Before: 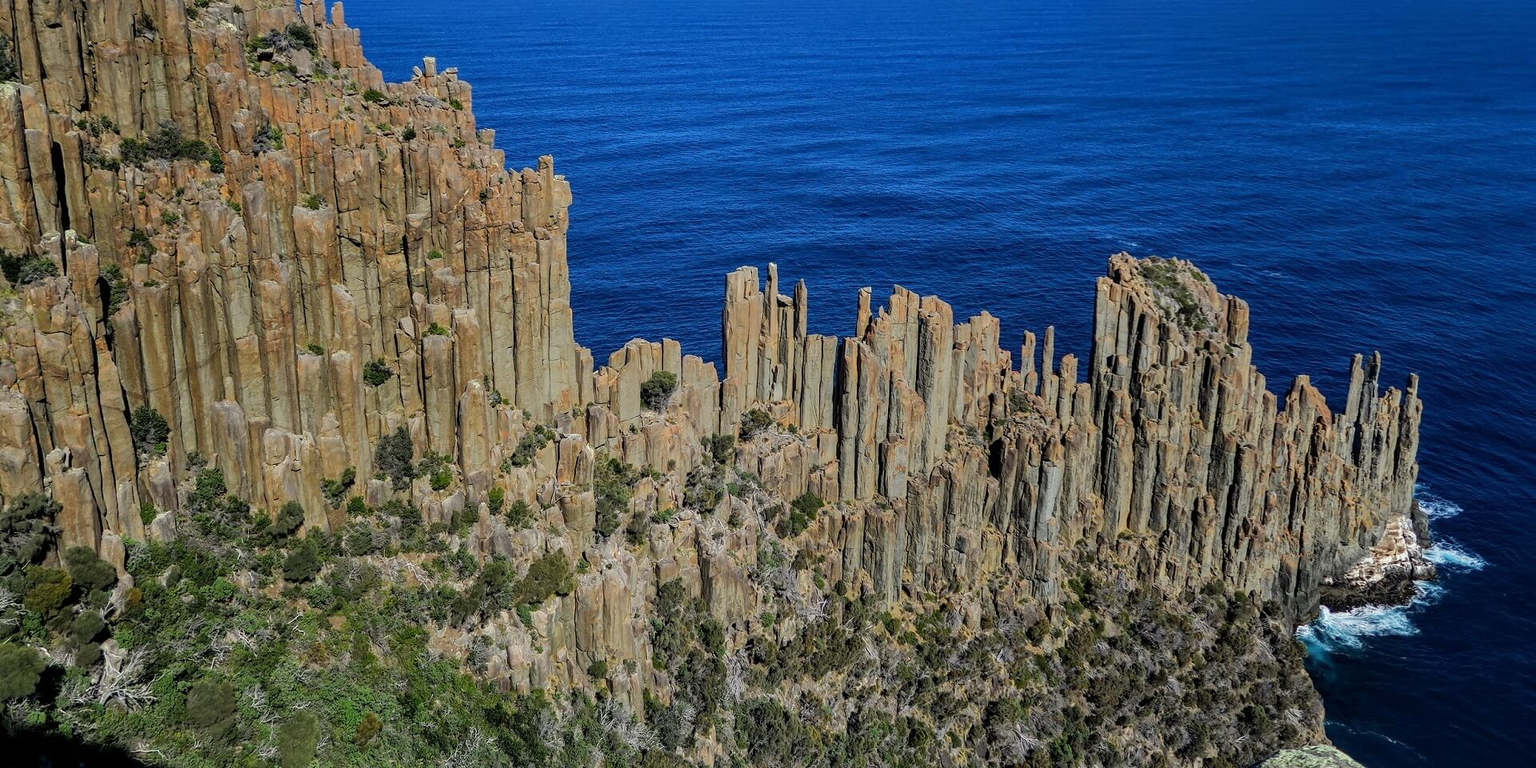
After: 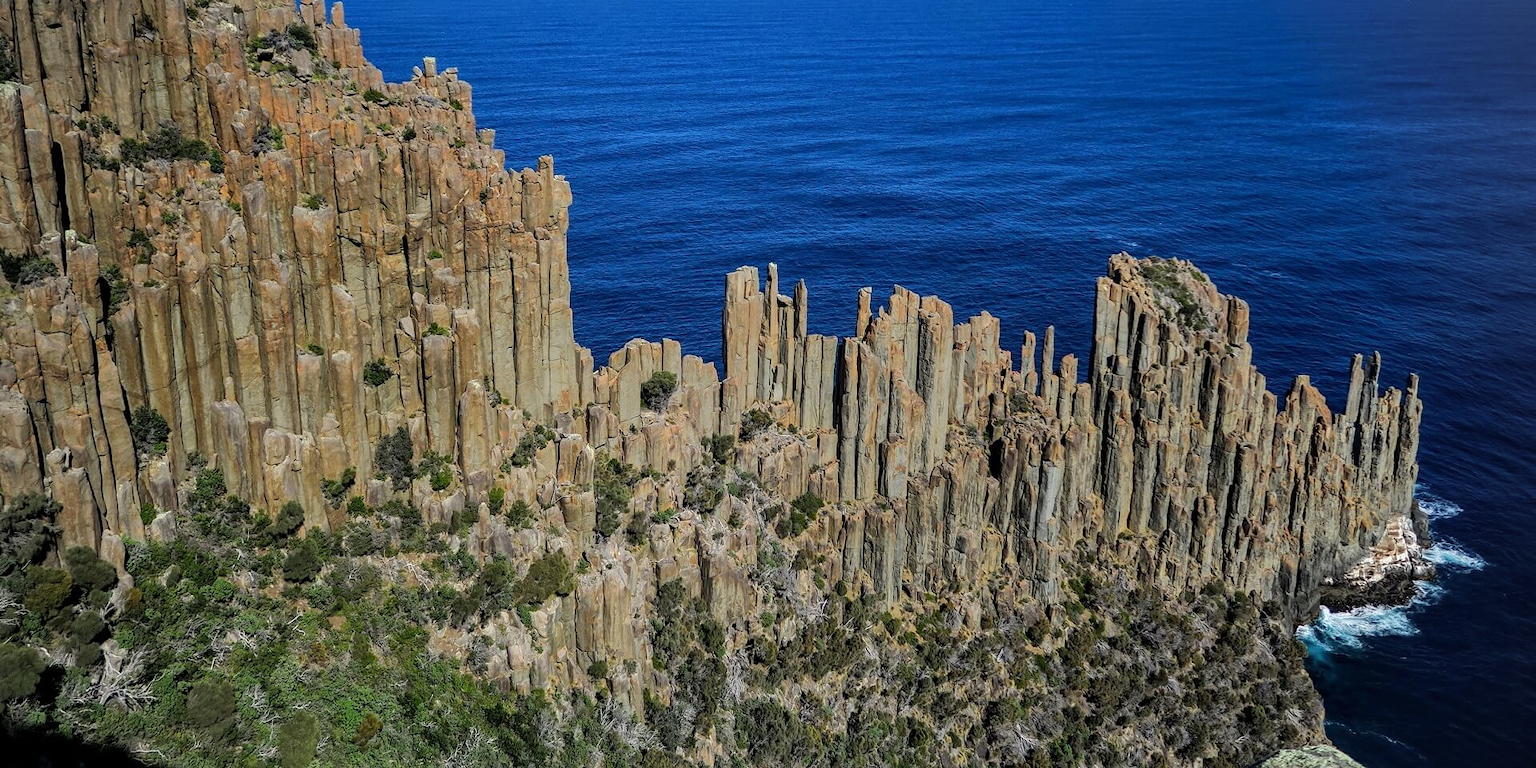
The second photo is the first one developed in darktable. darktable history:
color balance rgb: shadows lift › luminance -10%, highlights gain › luminance 10%, saturation formula JzAzBz (2021)
vignetting: fall-off radius 60.92%
